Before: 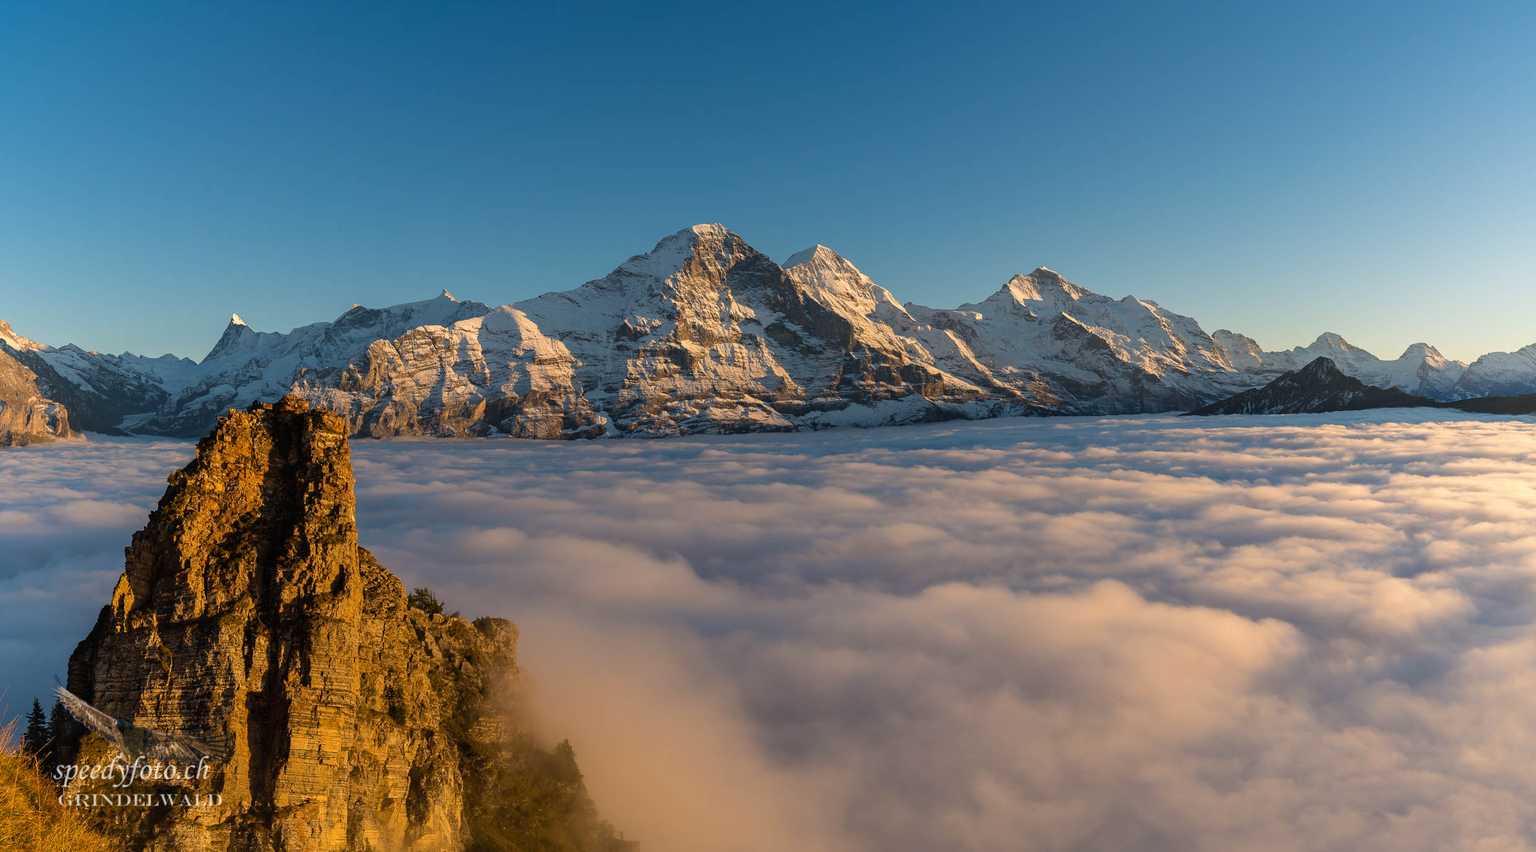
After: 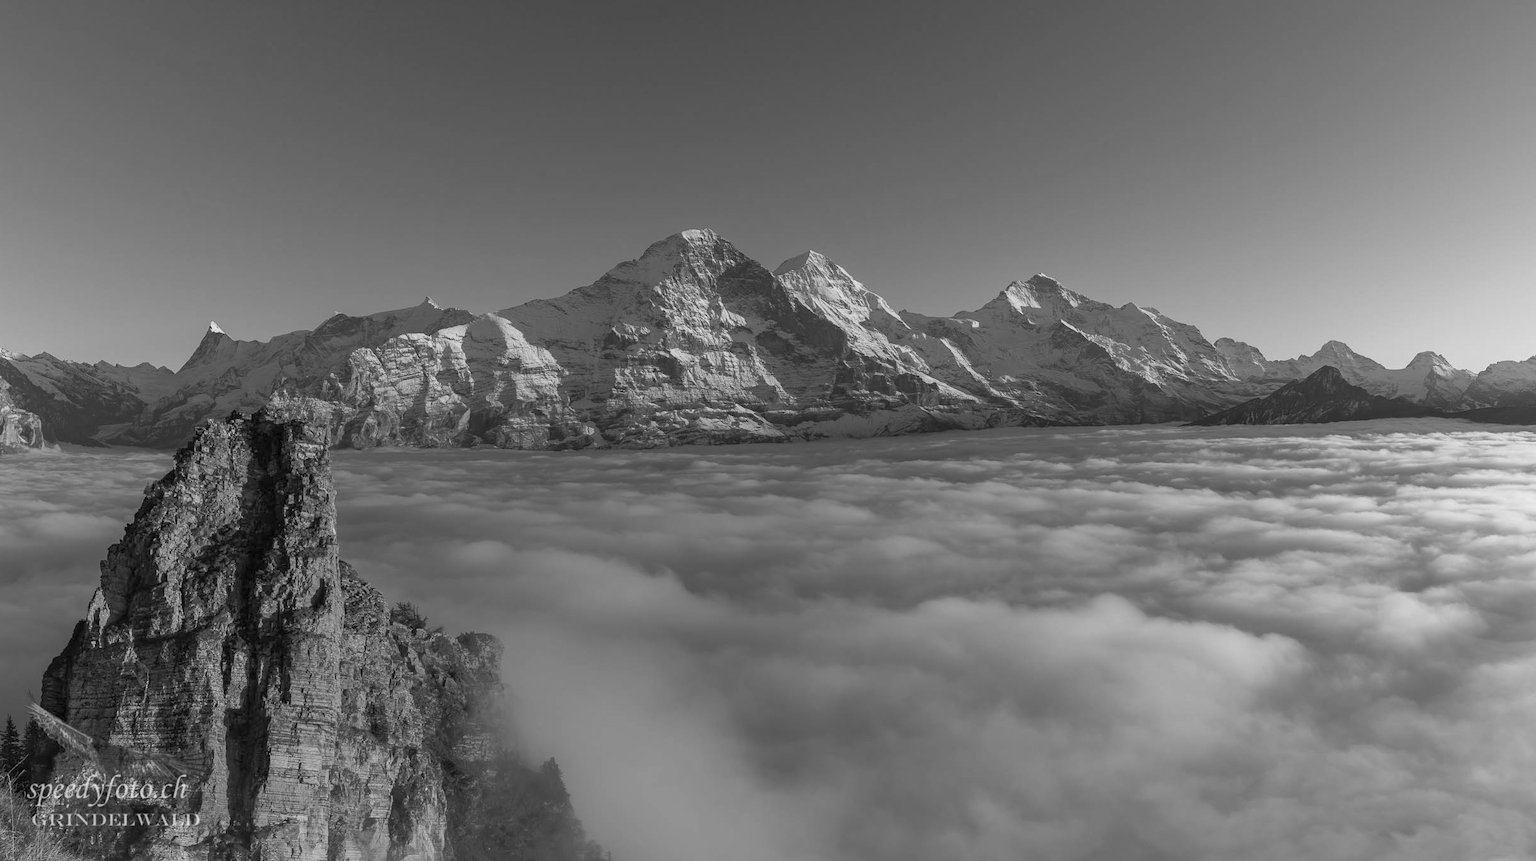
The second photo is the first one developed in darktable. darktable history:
rgb curve: curves: ch0 [(0, 0) (0.072, 0.166) (0.217, 0.293) (0.414, 0.42) (1, 1)], compensate middle gray true, preserve colors basic power
monochrome: a 30.25, b 92.03
crop and rotate: left 1.774%, right 0.633%, bottom 1.28%
